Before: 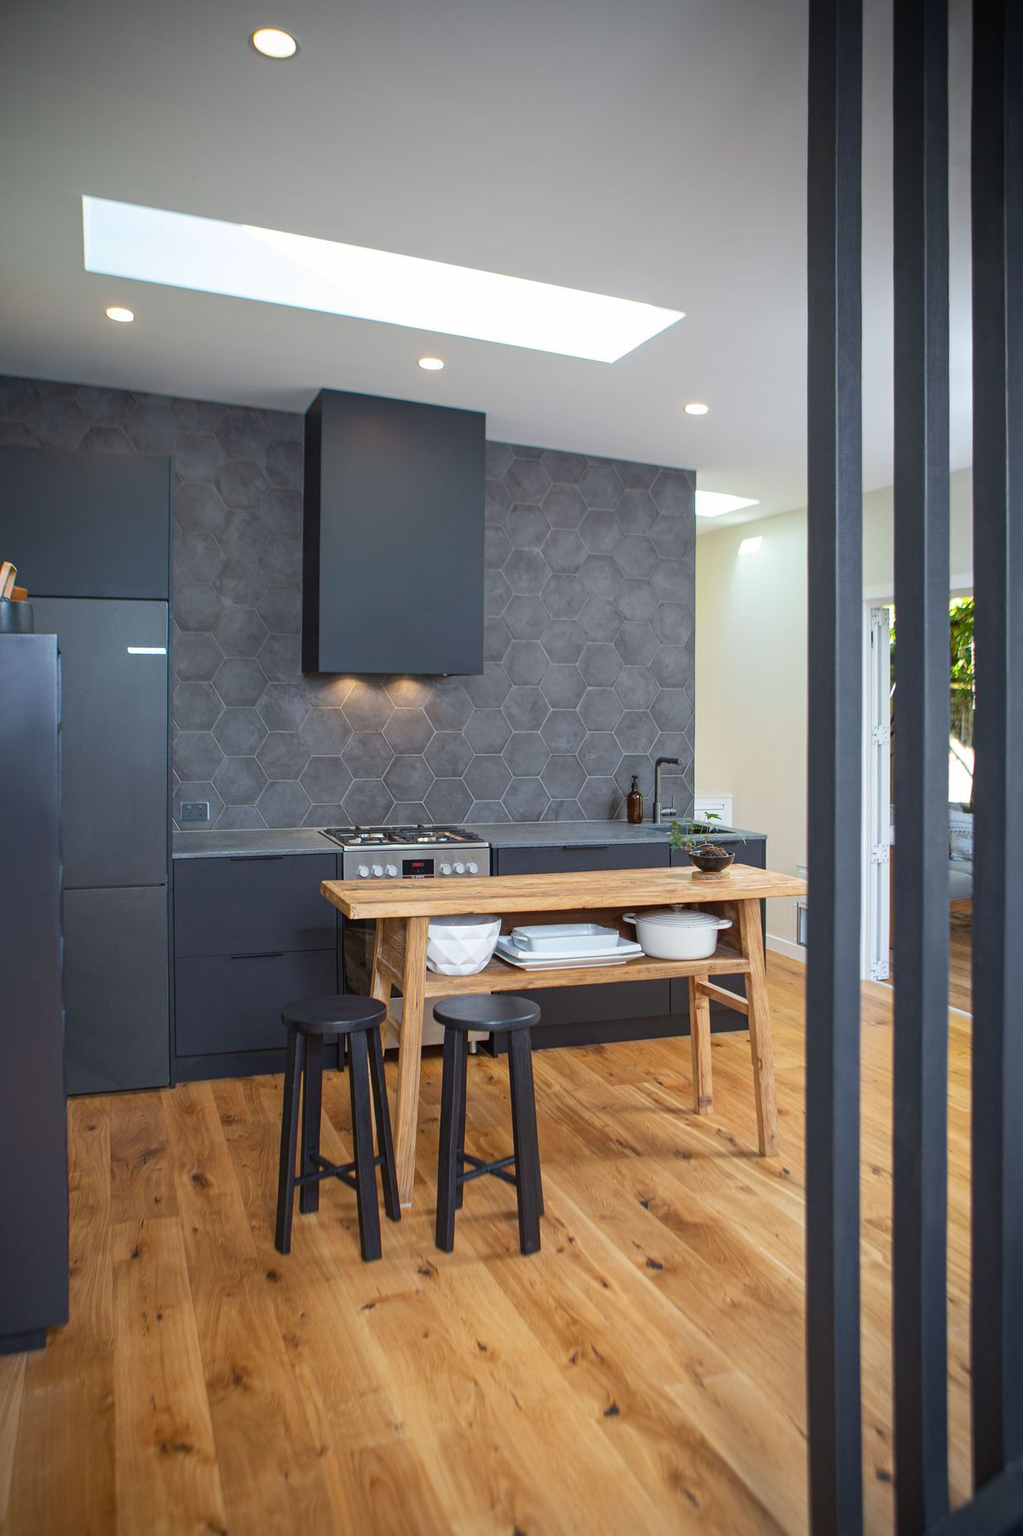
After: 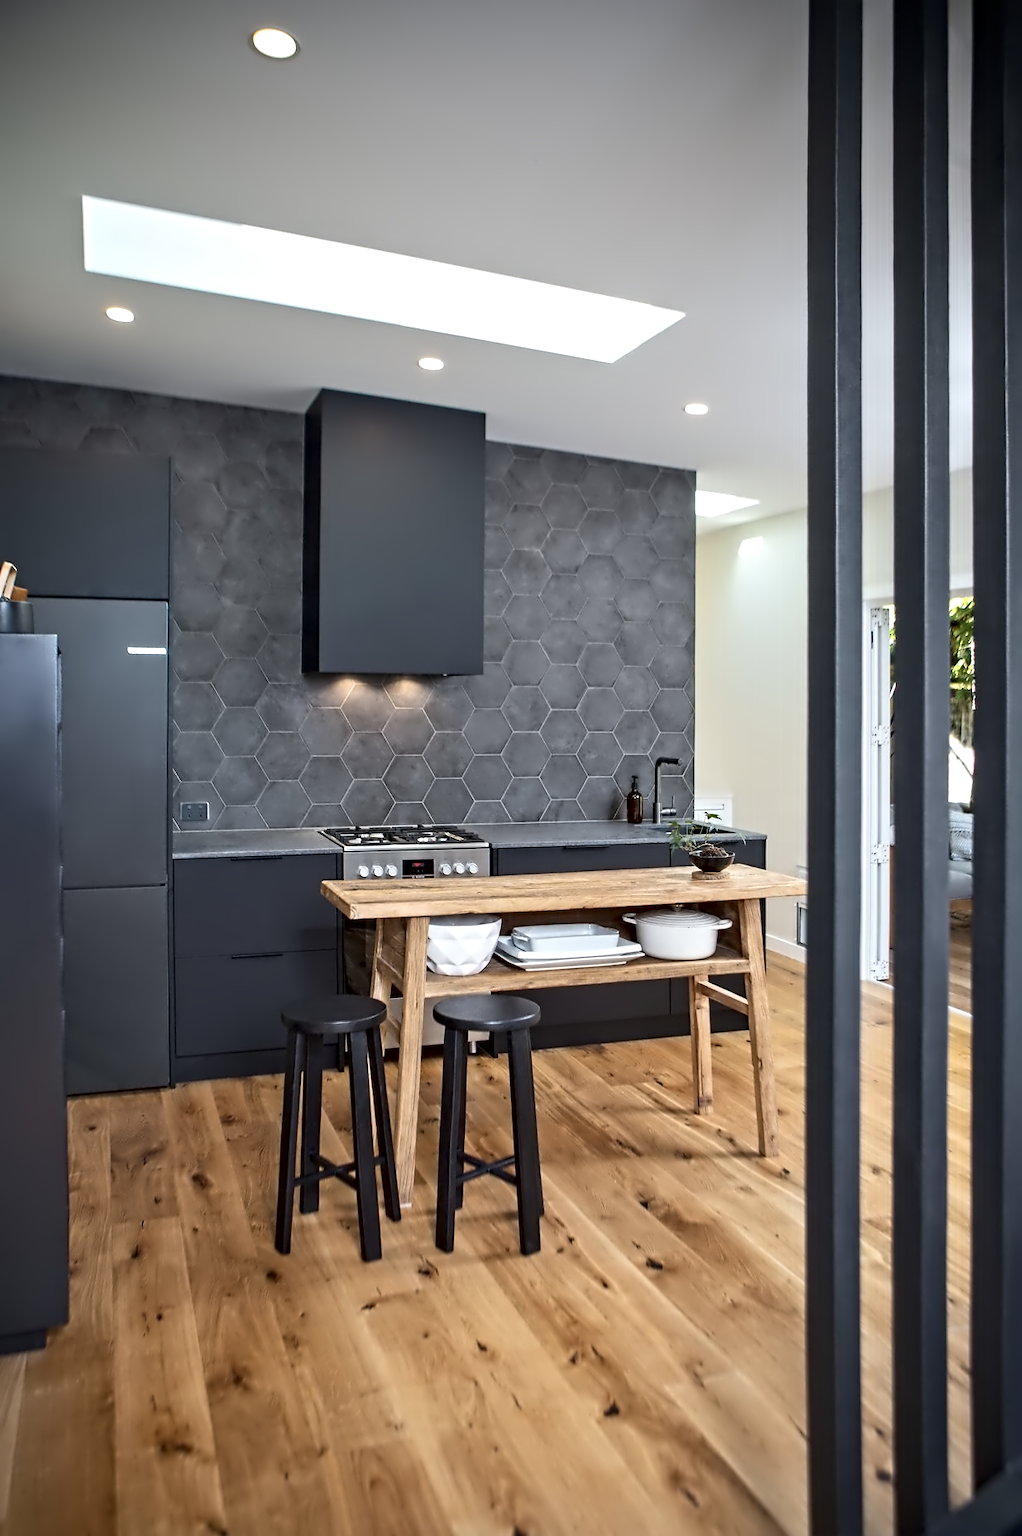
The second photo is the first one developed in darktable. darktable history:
contrast equalizer: octaves 7, y [[0.5, 0.542, 0.583, 0.625, 0.667, 0.708], [0.5 ×6], [0.5 ×6], [0, 0.033, 0.067, 0.1, 0.133, 0.167], [0, 0.05, 0.1, 0.15, 0.2, 0.25]]
contrast brightness saturation: contrast 0.11, saturation -0.17
